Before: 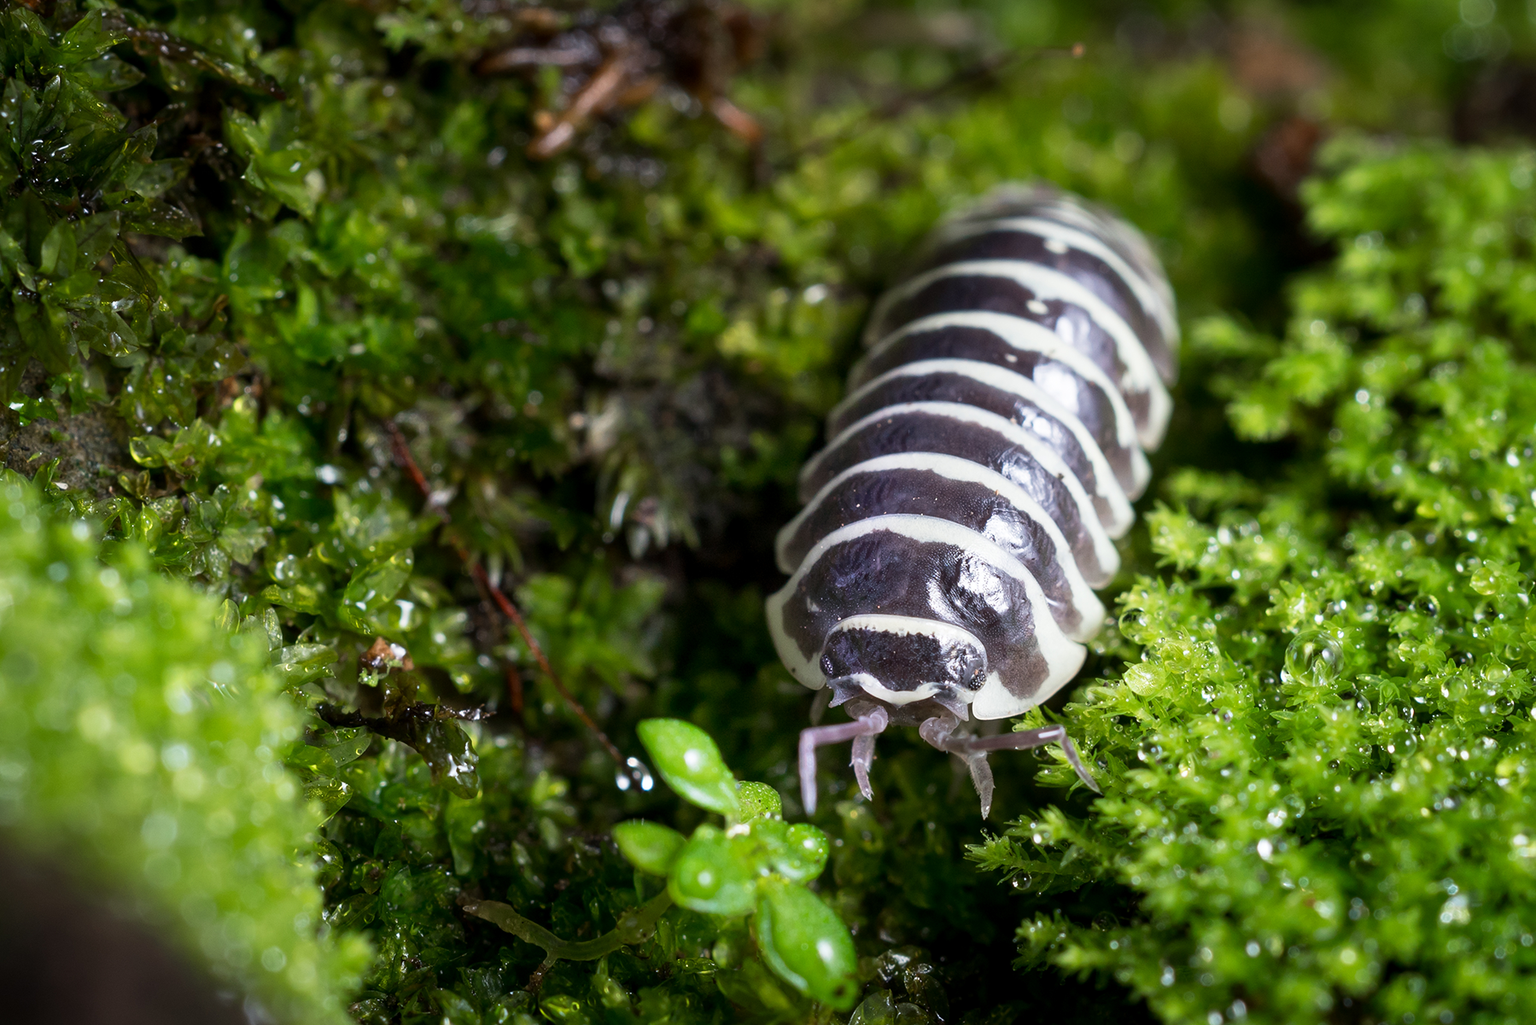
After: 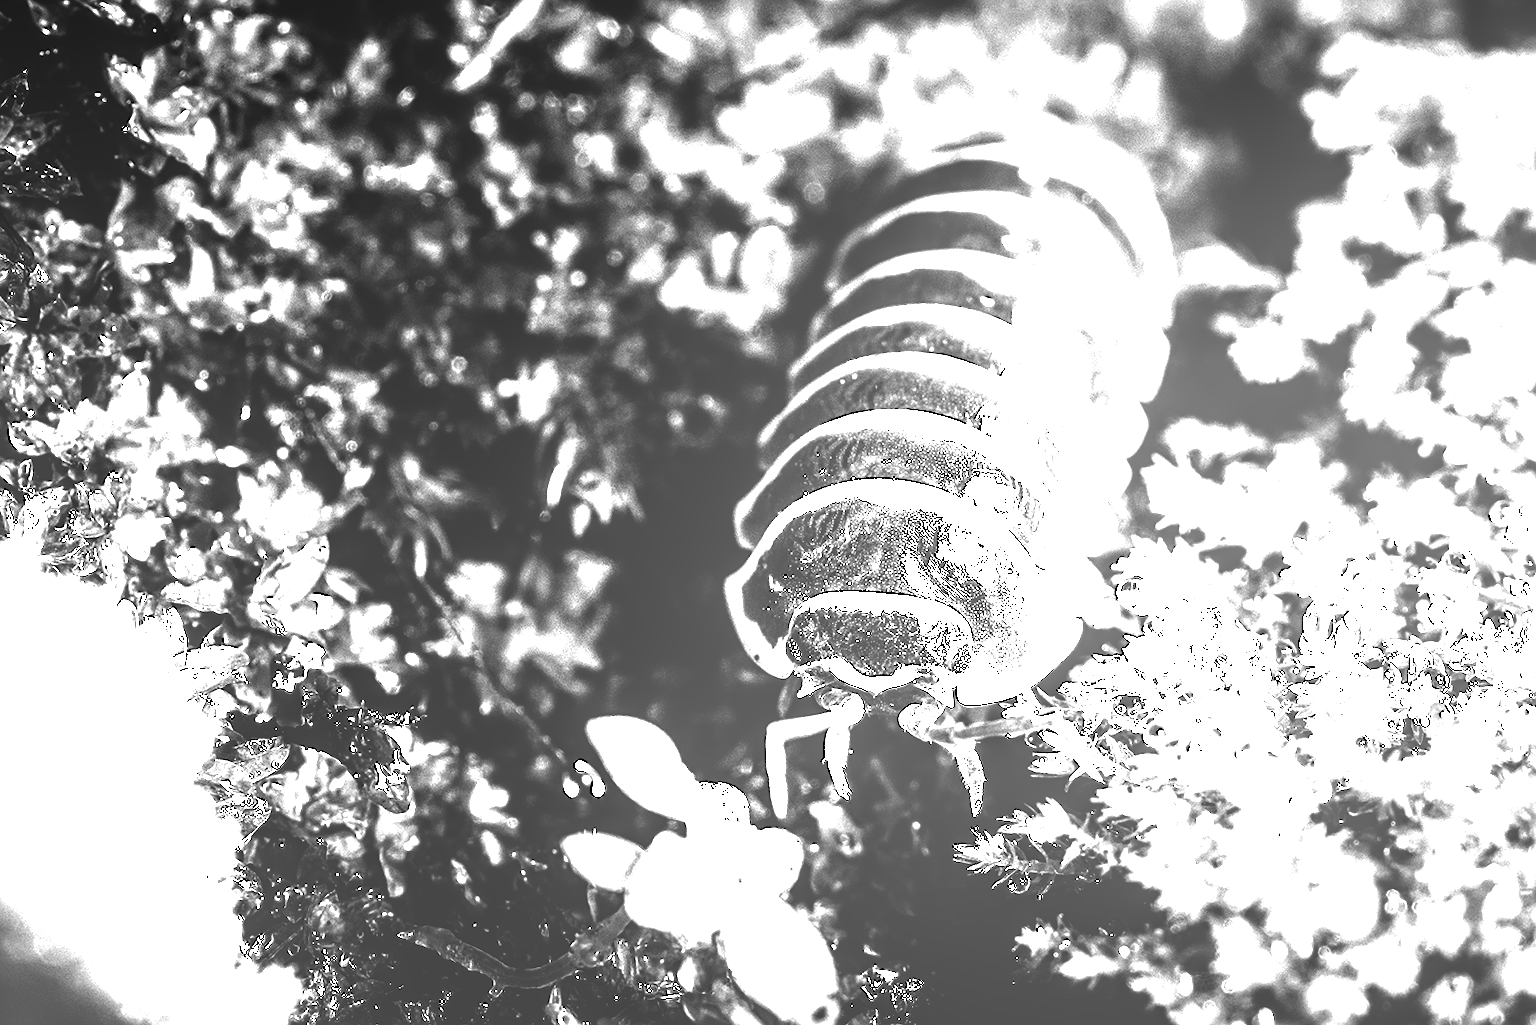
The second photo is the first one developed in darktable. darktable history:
sharpen: on, module defaults
tone equalizer: -8 EV -1.08 EV, -7 EV -1.01 EV, -6 EV -0.867 EV, -5 EV -0.578 EV, -3 EV 0.578 EV, -2 EV 0.867 EV, -1 EV 1.01 EV, +0 EV 1.08 EV, edges refinement/feathering 500, mask exposure compensation -1.57 EV, preserve details no
contrast brightness saturation: contrast 0.02, brightness -1, saturation -1
exposure: black level correction 0, exposure 1.975 EV, compensate exposure bias true, compensate highlight preservation false
crop and rotate: angle 1.96°, left 5.673%, top 5.673%
local contrast: on, module defaults
